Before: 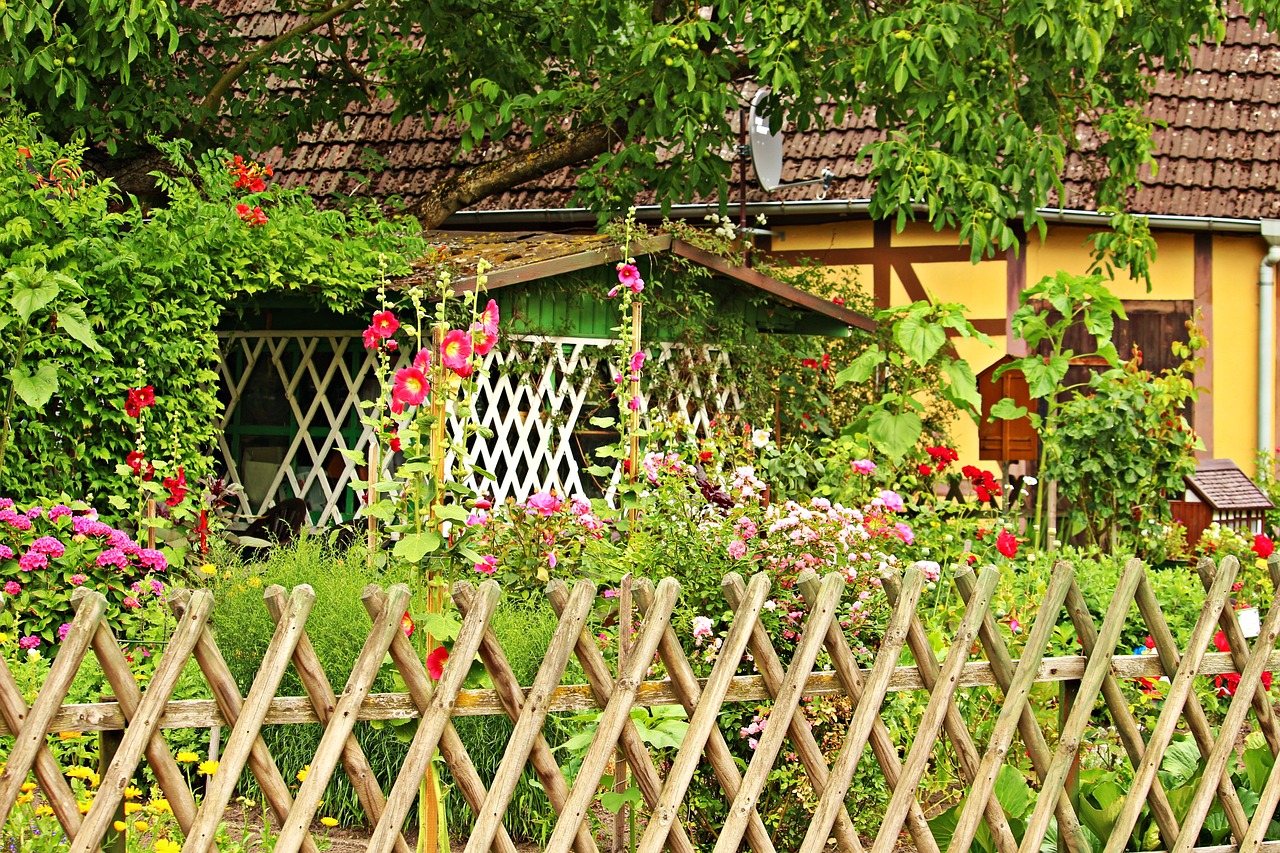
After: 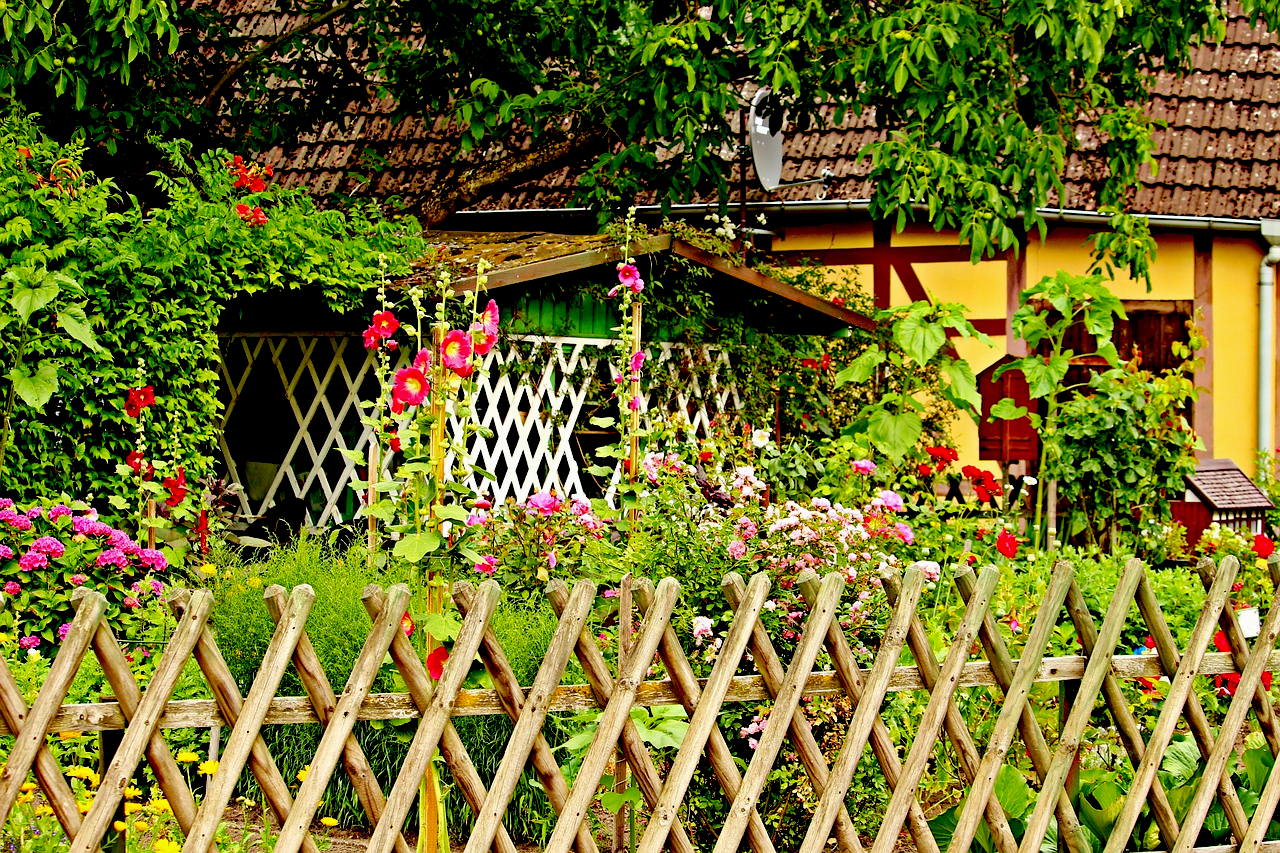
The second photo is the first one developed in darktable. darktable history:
exposure: black level correction 0.056, exposure -0.038 EV, compensate exposure bias true, compensate highlight preservation false
